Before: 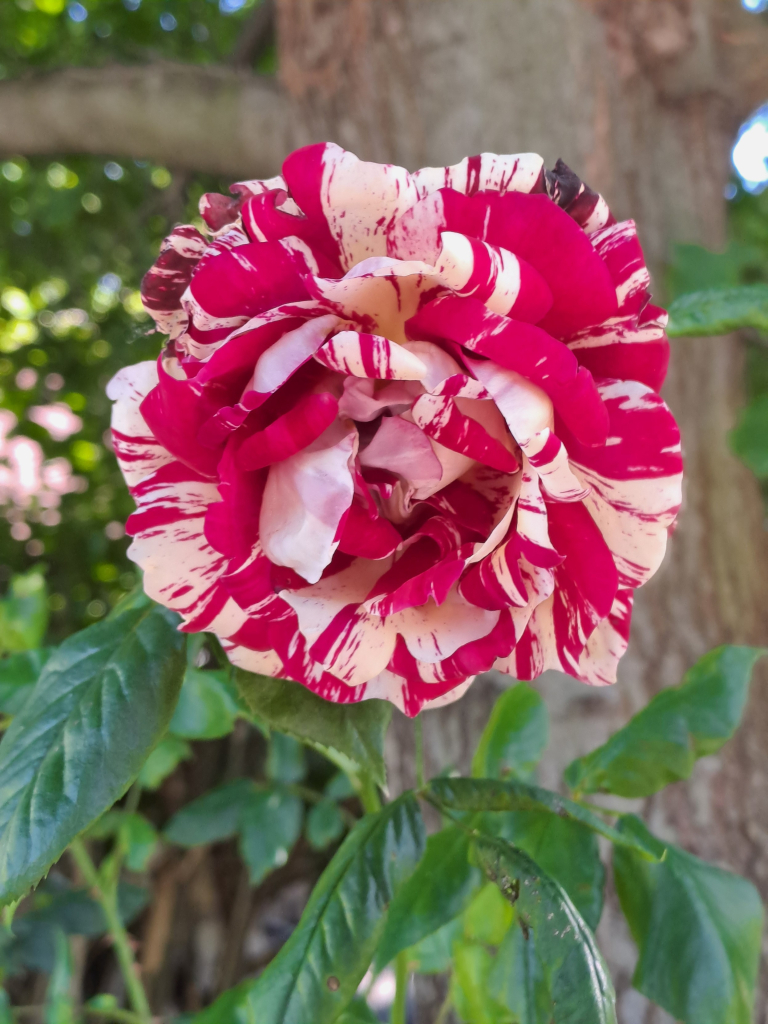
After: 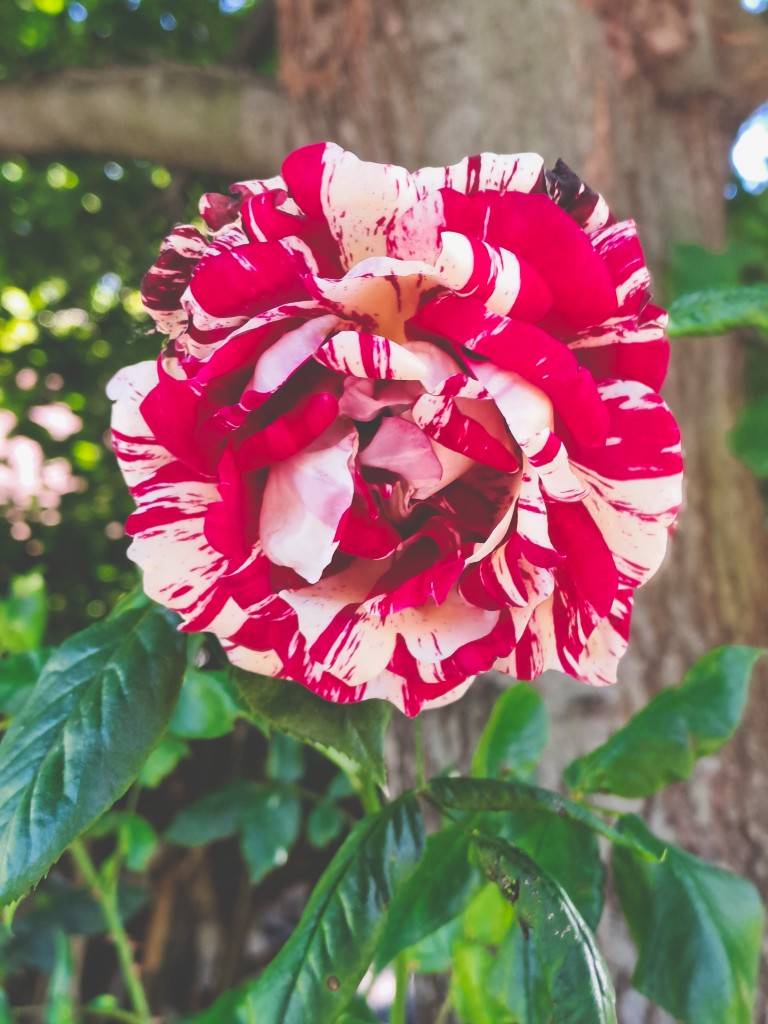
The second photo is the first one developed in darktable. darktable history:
tone curve: curves: ch0 [(0, 0) (0.003, 0.235) (0.011, 0.235) (0.025, 0.235) (0.044, 0.235) (0.069, 0.235) (0.1, 0.237) (0.136, 0.239) (0.177, 0.243) (0.224, 0.256) (0.277, 0.287) (0.335, 0.329) (0.399, 0.391) (0.468, 0.476) (0.543, 0.574) (0.623, 0.683) (0.709, 0.778) (0.801, 0.869) (0.898, 0.924) (1, 1)], preserve colors none
